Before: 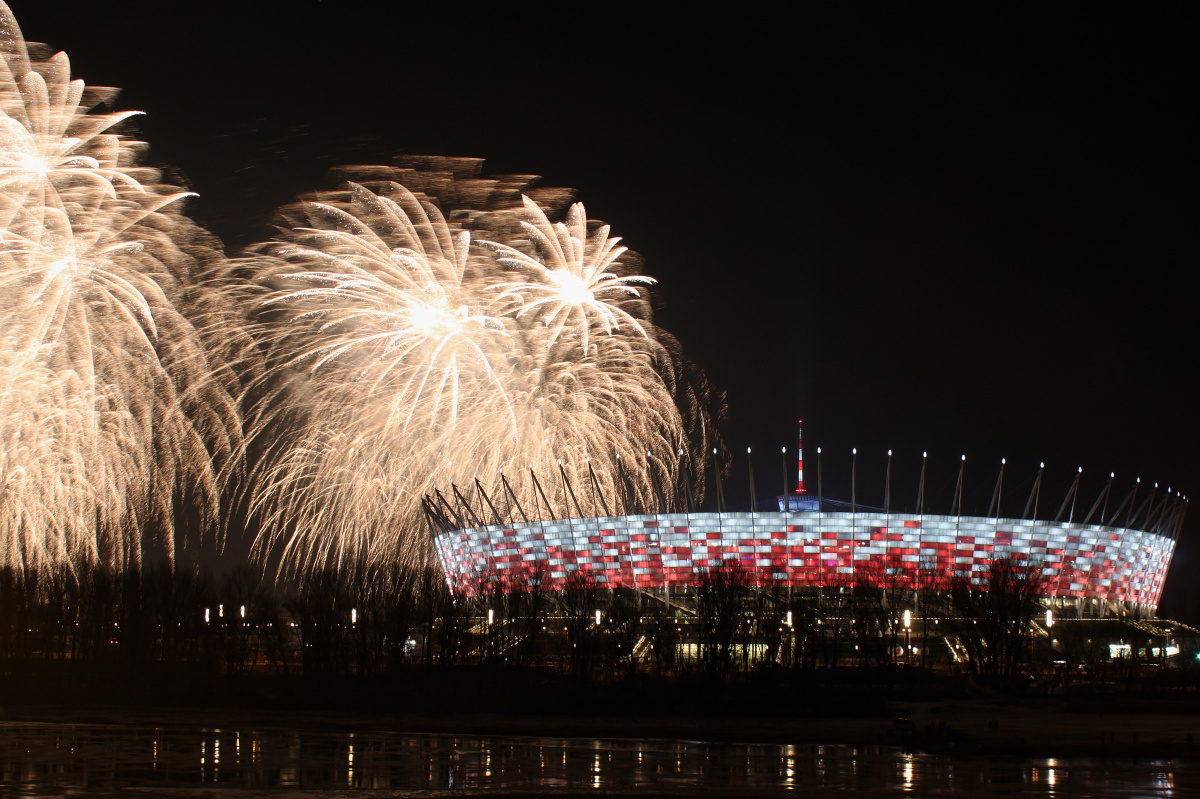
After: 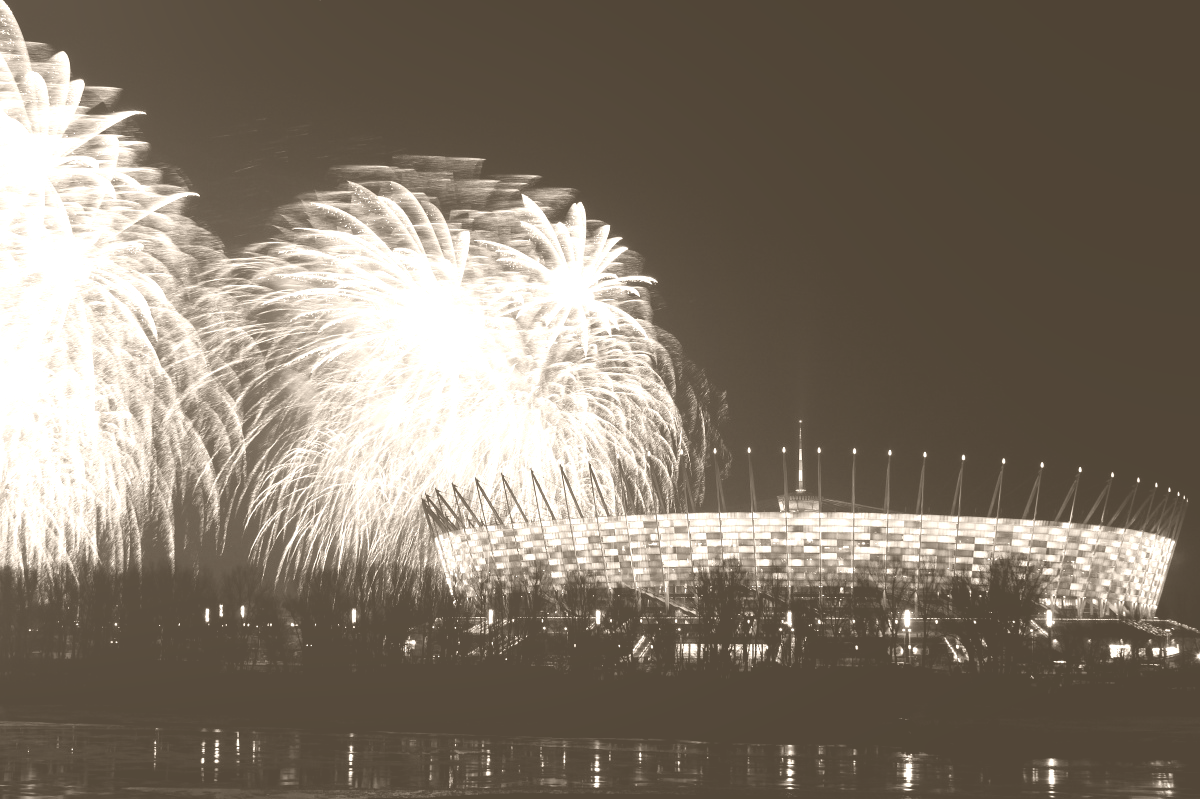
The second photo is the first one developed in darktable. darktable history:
levels: levels [0.031, 0.5, 0.969]
colorize: hue 34.49°, saturation 35.33%, source mix 100%, version 1
local contrast: highlights 68%, shadows 68%, detail 82%, midtone range 0.325
